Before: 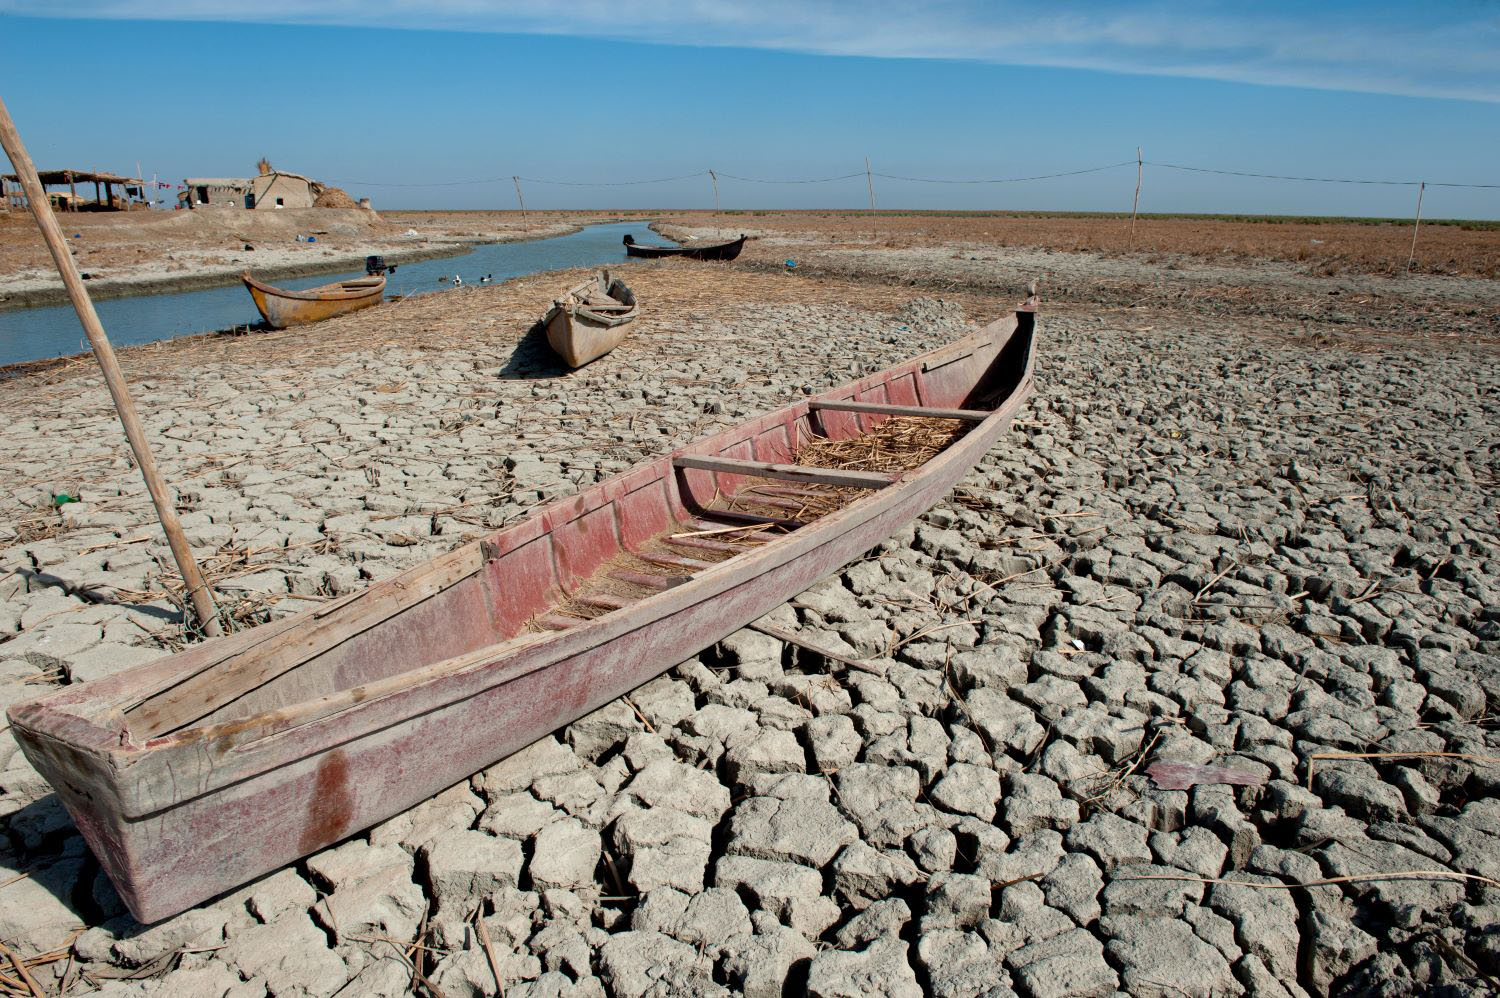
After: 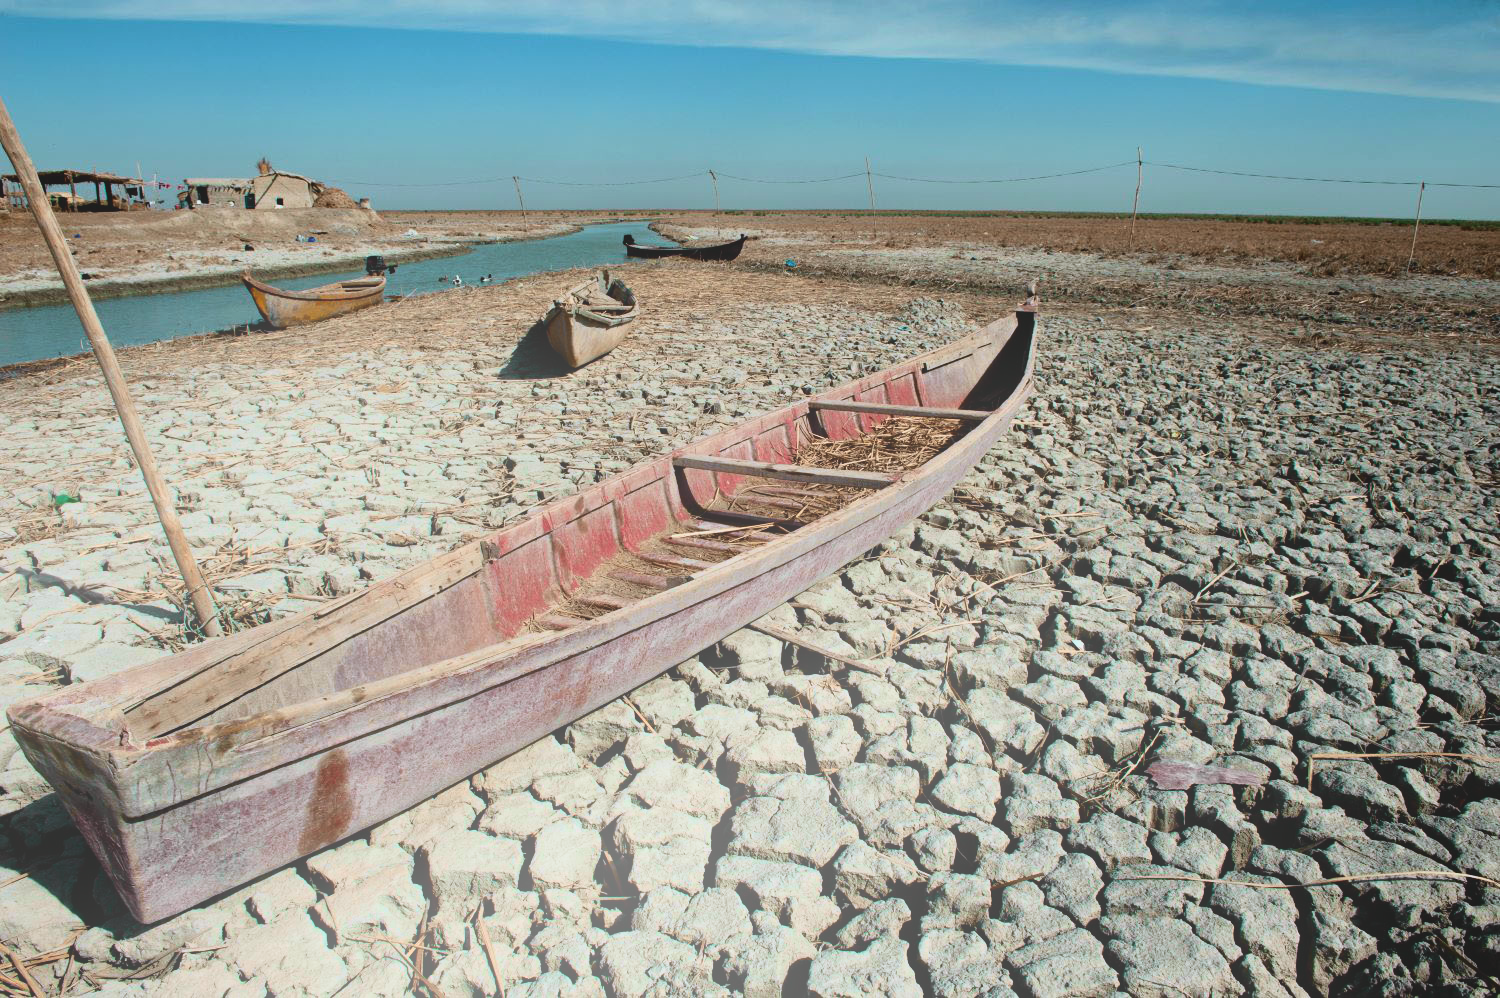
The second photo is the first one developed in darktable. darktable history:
exposure: black level correction -0.015, exposure -0.5 EV, compensate highlight preservation false
bloom: on, module defaults
white balance: red 0.967, blue 1.049
tone curve: curves: ch0 [(0, 0.036) (0.037, 0.042) (0.167, 0.143) (0.433, 0.502) (0.531, 0.637) (0.696, 0.825) (0.856, 0.92) (1, 0.98)]; ch1 [(0, 0) (0.424, 0.383) (0.482, 0.459) (0.501, 0.5) (0.522, 0.526) (0.559, 0.563) (0.604, 0.646) (0.715, 0.729) (1, 1)]; ch2 [(0, 0) (0.369, 0.388) (0.45, 0.48) (0.499, 0.502) (0.504, 0.504) (0.512, 0.526) (0.581, 0.595) (0.708, 0.786) (1, 1)], color space Lab, independent channels, preserve colors none
